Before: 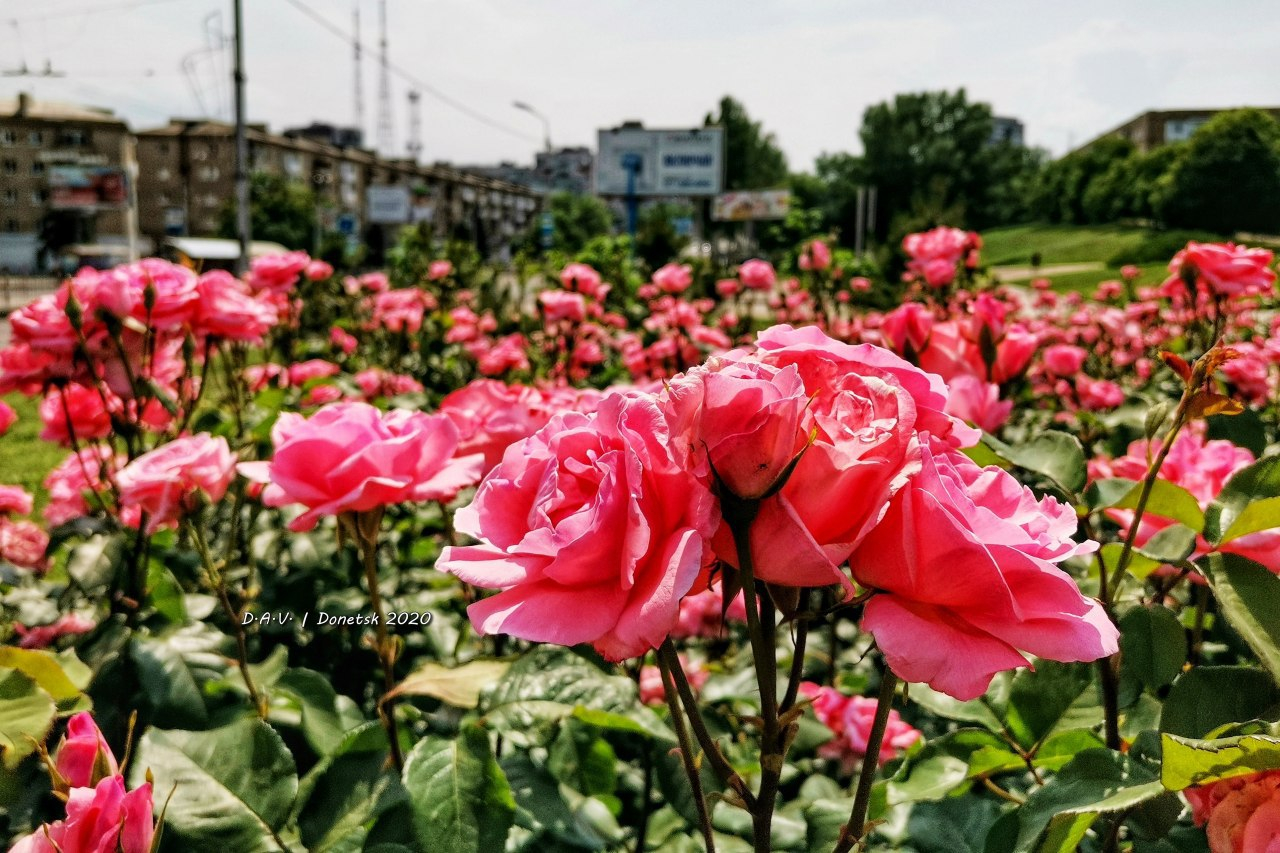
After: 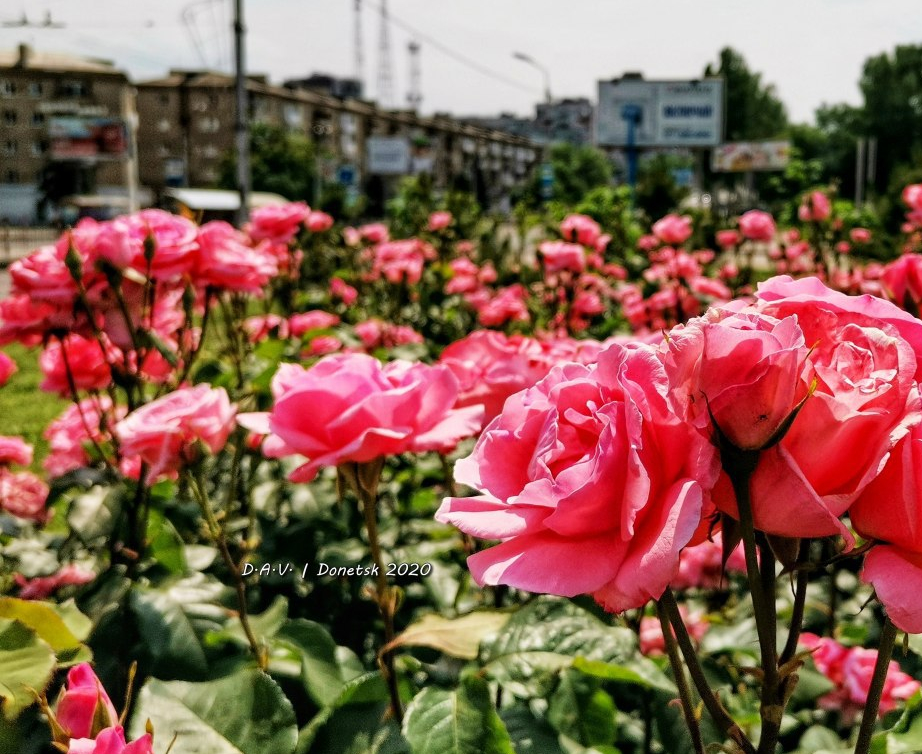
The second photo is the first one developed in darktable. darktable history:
crop: top 5.796%, right 27.896%, bottom 5.758%
